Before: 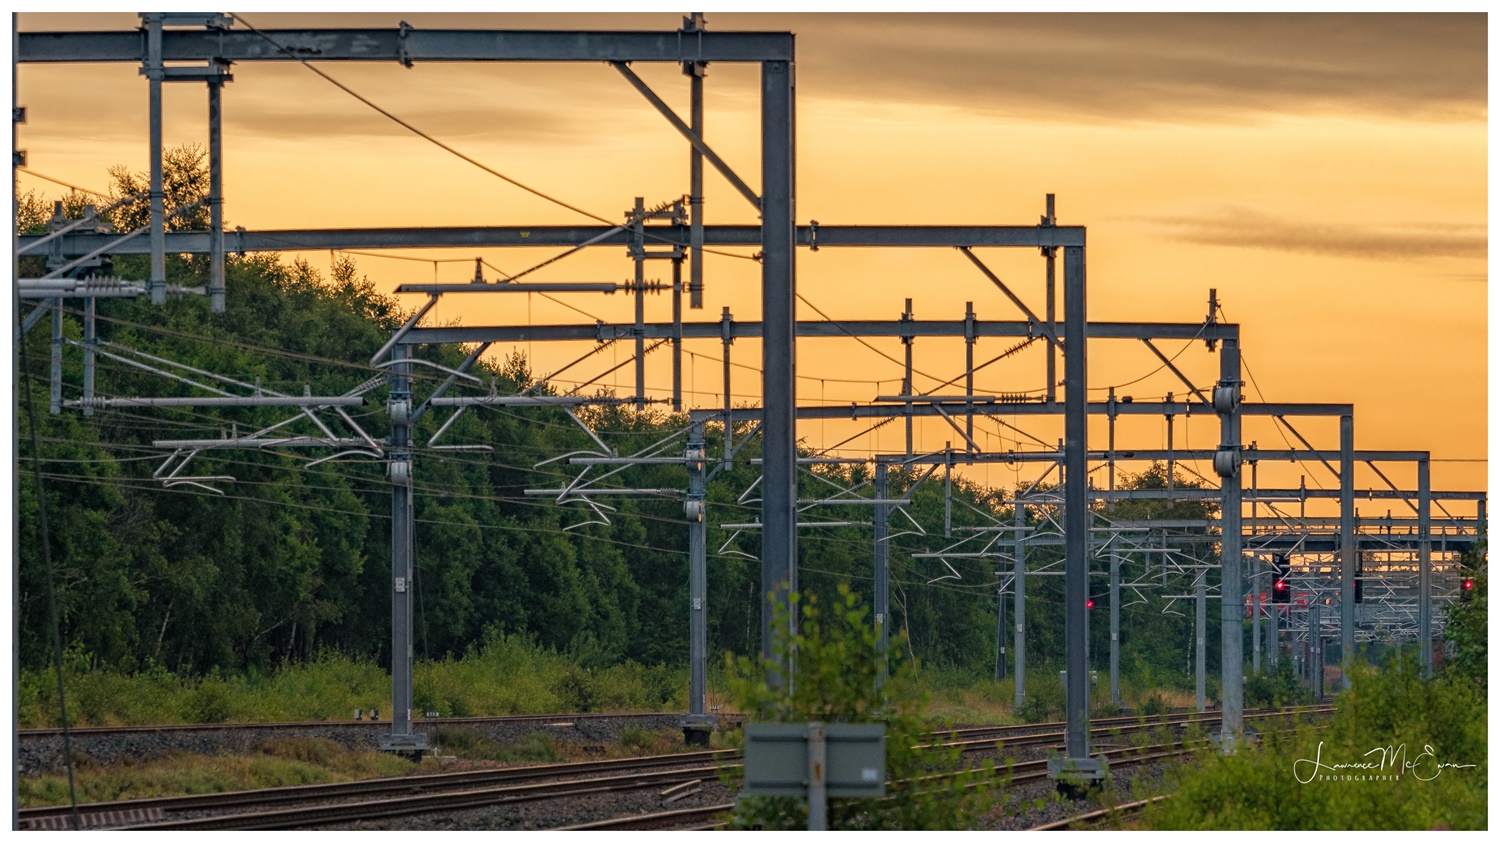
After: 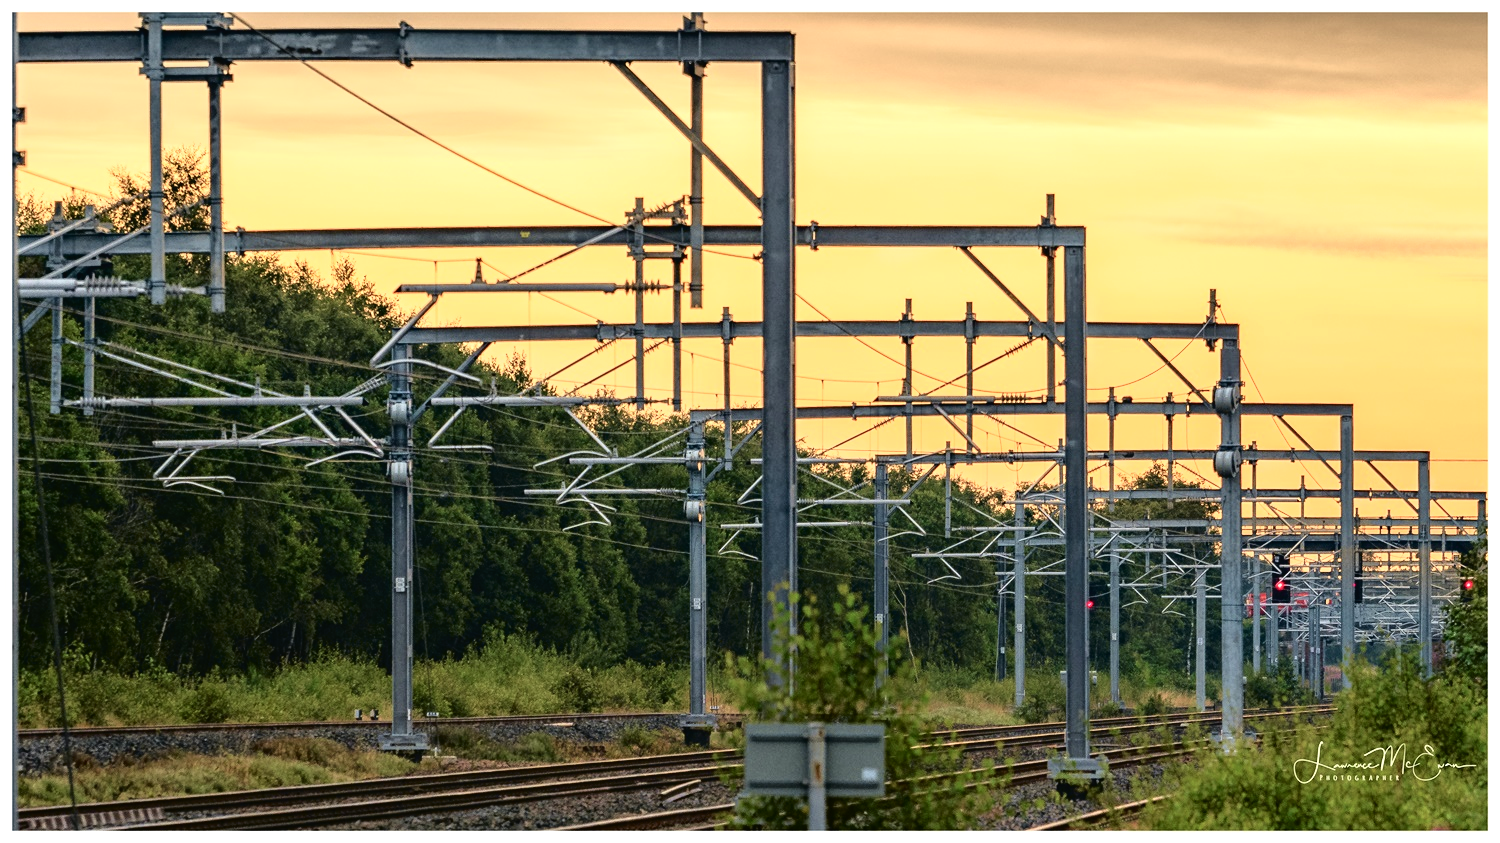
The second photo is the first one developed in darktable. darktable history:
exposure: exposure 0.128 EV, compensate highlight preservation false
tone equalizer: -8 EV -0.444 EV, -7 EV -0.39 EV, -6 EV -0.297 EV, -5 EV -0.236 EV, -3 EV 0.233 EV, -2 EV 0.344 EV, -1 EV 0.409 EV, +0 EV 0.418 EV
tone curve: curves: ch0 [(0, 0.023) (0.087, 0.065) (0.184, 0.168) (0.45, 0.54) (0.57, 0.683) (0.706, 0.841) (0.877, 0.948) (1, 0.984)]; ch1 [(0, 0) (0.388, 0.369) (0.447, 0.447) (0.505, 0.5) (0.534, 0.535) (0.563, 0.563) (0.579, 0.59) (0.644, 0.663) (1, 1)]; ch2 [(0, 0) (0.301, 0.259) (0.385, 0.395) (0.492, 0.496) (0.518, 0.537) (0.583, 0.605) (0.673, 0.667) (1, 1)], color space Lab, independent channels, preserve colors none
